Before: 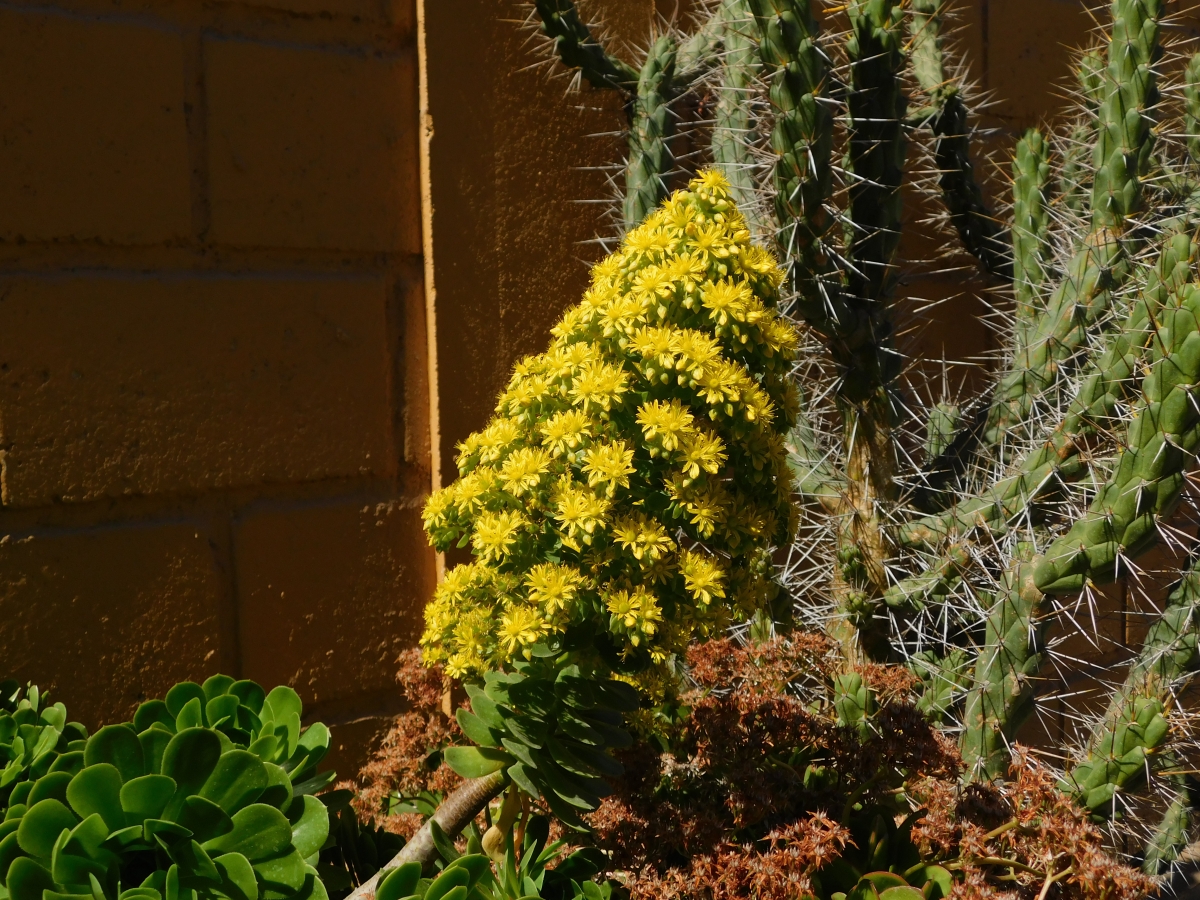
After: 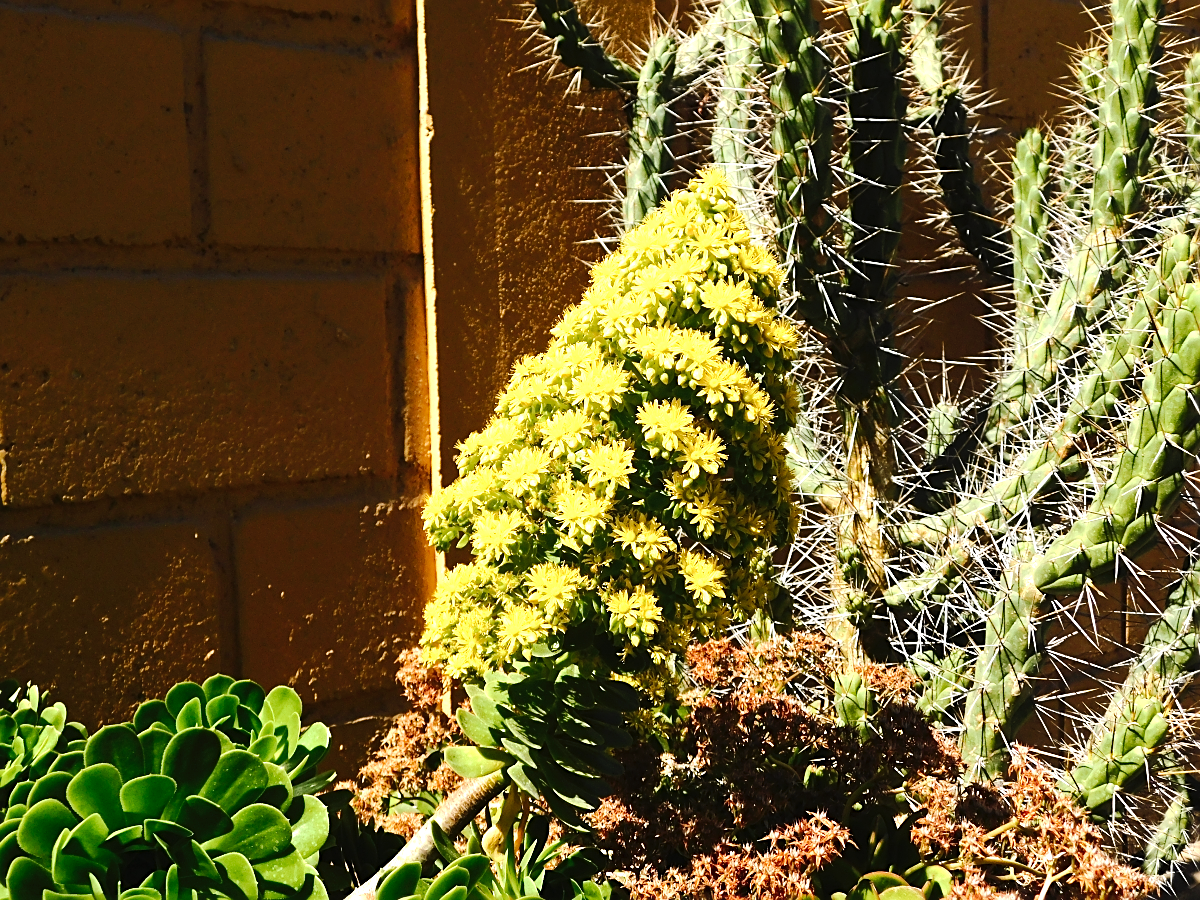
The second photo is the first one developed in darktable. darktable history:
tone curve: curves: ch0 [(0, 0) (0.003, 0.012) (0.011, 0.02) (0.025, 0.032) (0.044, 0.046) (0.069, 0.06) (0.1, 0.09) (0.136, 0.133) (0.177, 0.182) (0.224, 0.247) (0.277, 0.316) (0.335, 0.396) (0.399, 0.48) (0.468, 0.568) (0.543, 0.646) (0.623, 0.717) (0.709, 0.777) (0.801, 0.846) (0.898, 0.912) (1, 1)], preserve colors none
exposure: black level correction 0, exposure 0.95 EV, compensate exposure bias true, compensate highlight preservation false
tone equalizer: -8 EV -0.75 EV, -7 EV -0.7 EV, -6 EV -0.6 EV, -5 EV -0.4 EV, -3 EV 0.4 EV, -2 EV 0.6 EV, -1 EV 0.7 EV, +0 EV 0.75 EV, edges refinement/feathering 500, mask exposure compensation -1.57 EV, preserve details no
sharpen: on, module defaults
